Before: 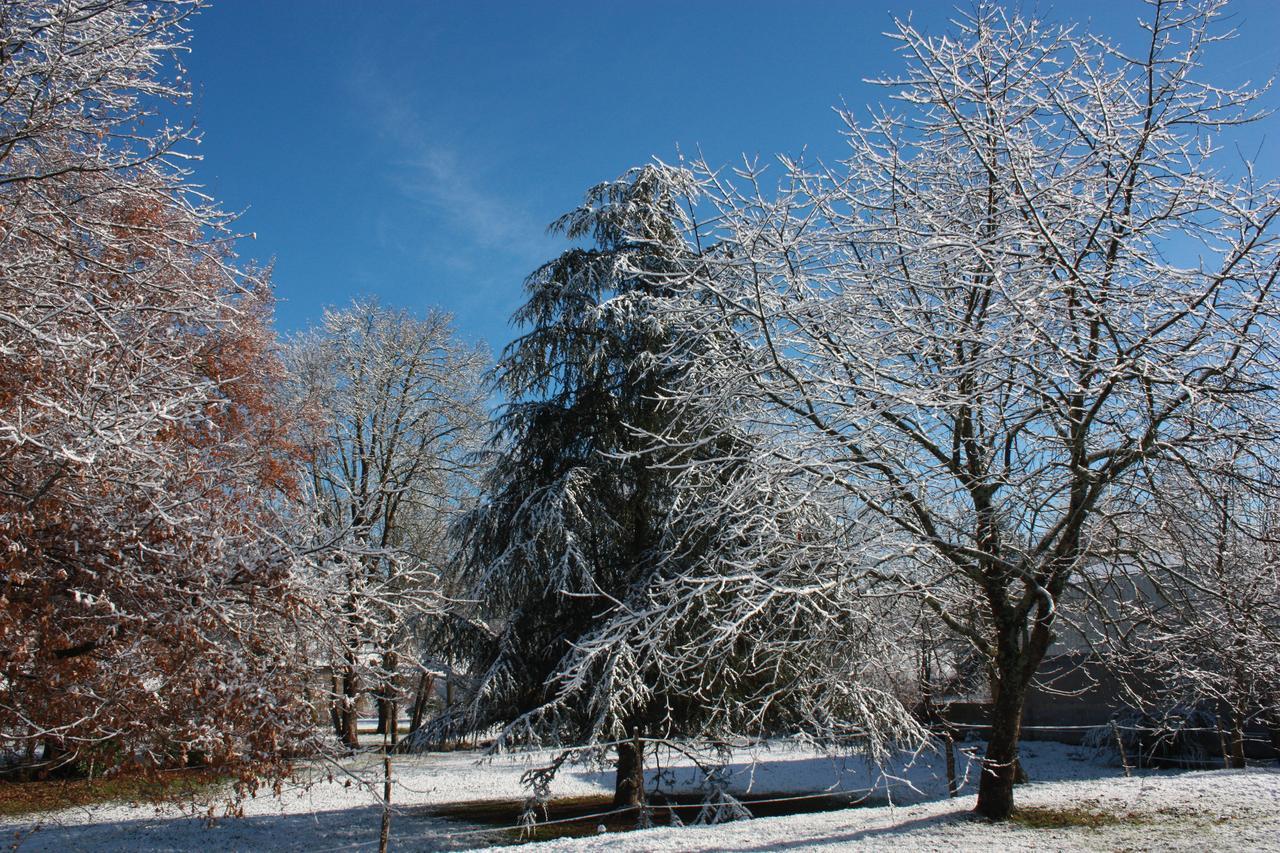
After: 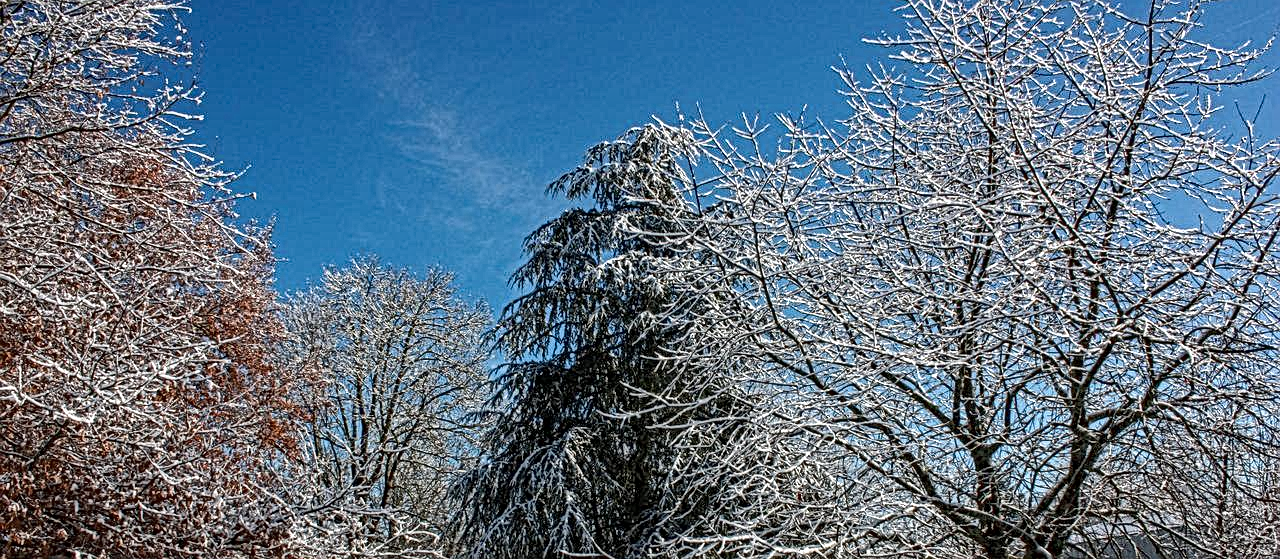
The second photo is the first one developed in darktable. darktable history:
haze removal: strength 0.25, distance 0.25, compatibility mode true, adaptive false
exposure: compensate highlight preservation false
crop and rotate: top 4.848%, bottom 29.503%
local contrast: mode bilateral grid, contrast 20, coarseness 3, detail 300%, midtone range 0.2
